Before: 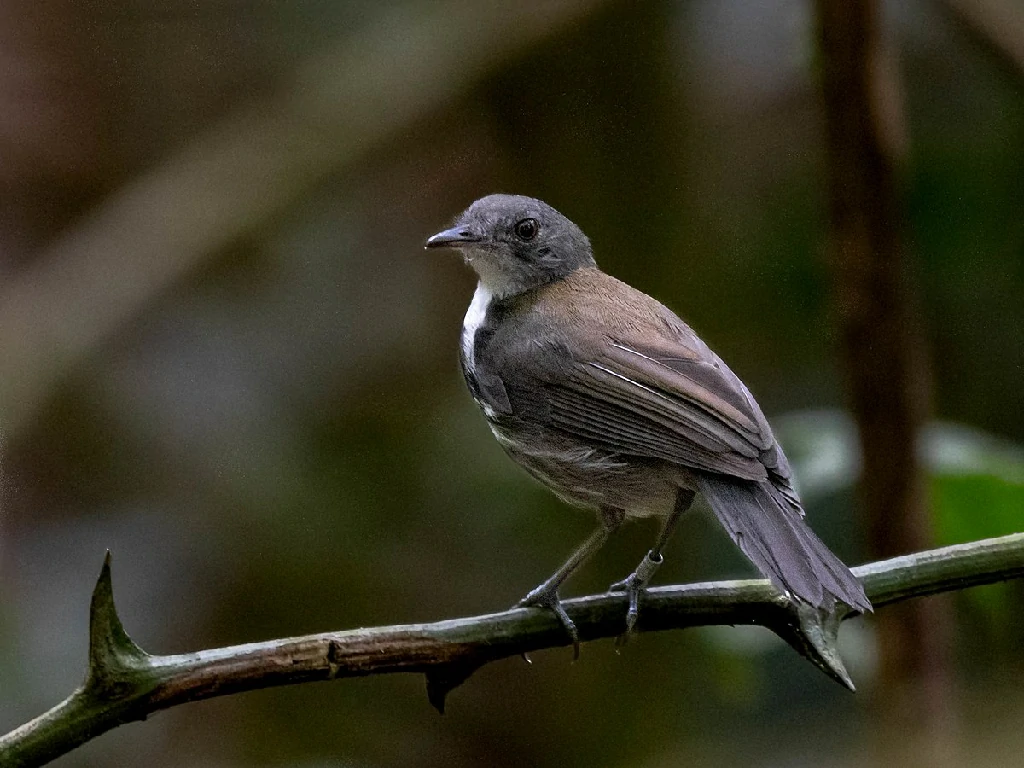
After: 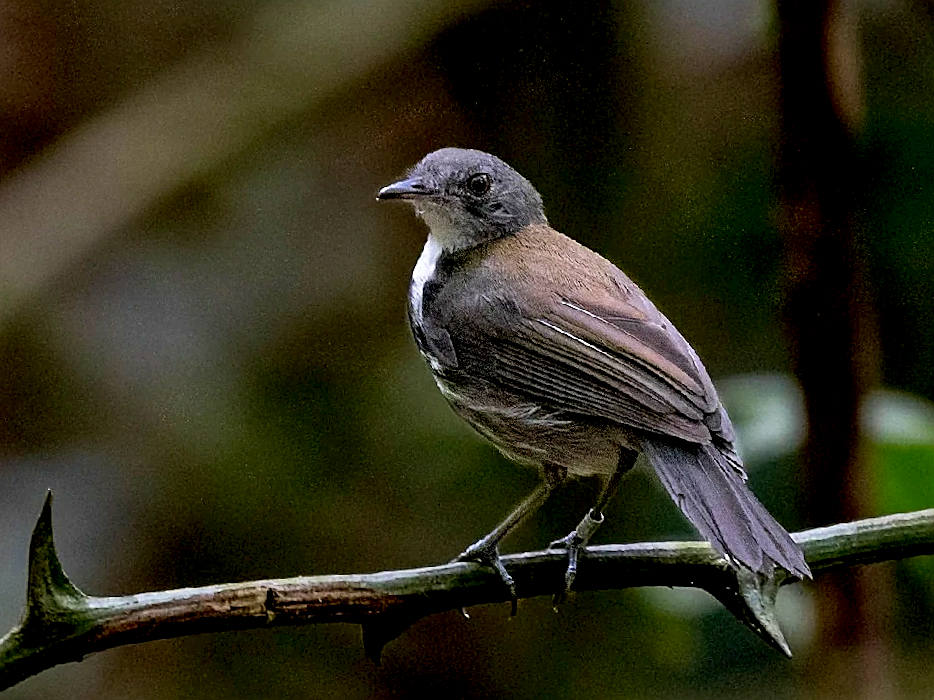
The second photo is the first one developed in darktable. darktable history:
tone equalizer: on, module defaults
crop and rotate: angle -1.99°, left 3.152%, top 4.091%, right 1.377%, bottom 0.468%
shadows and highlights: shadows 29.59, highlights -30.44, low approximation 0.01, soften with gaussian
sharpen: on, module defaults
velvia: on, module defaults
exposure: black level correction 0.01, exposure 0.016 EV, compensate highlight preservation false
